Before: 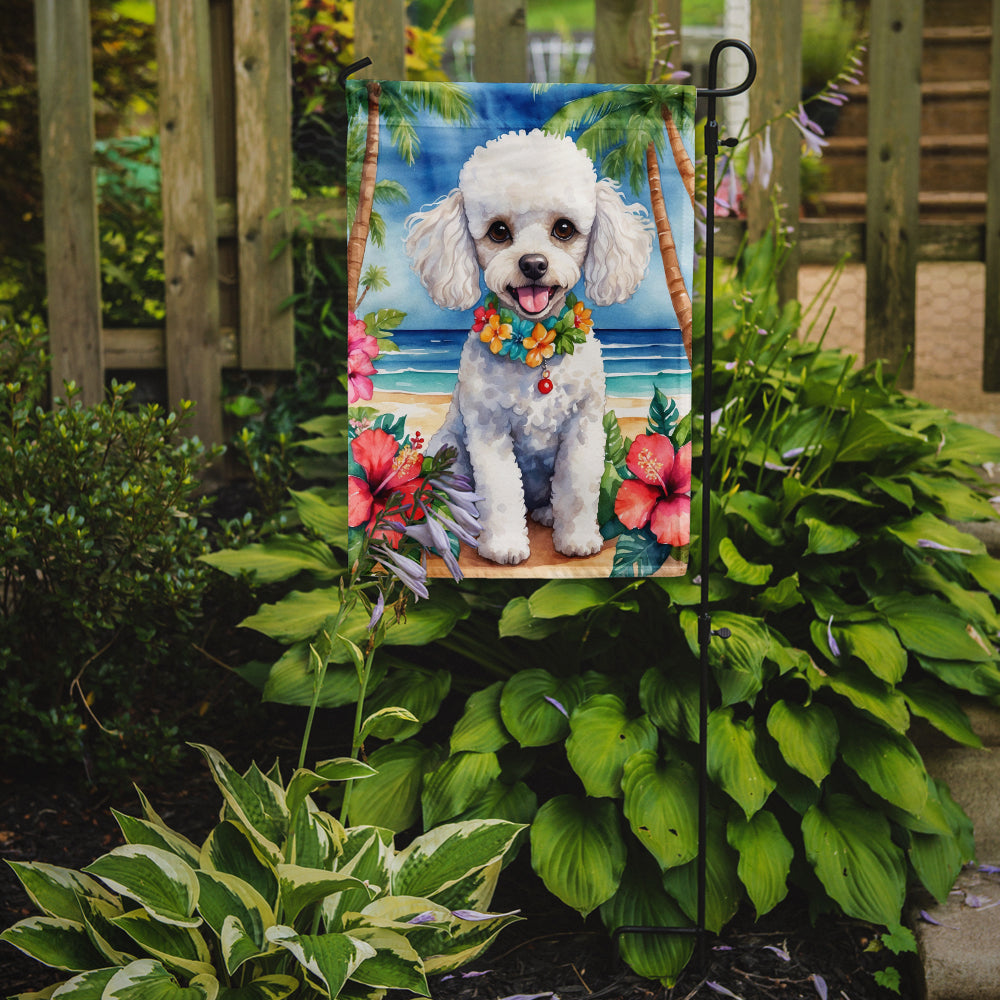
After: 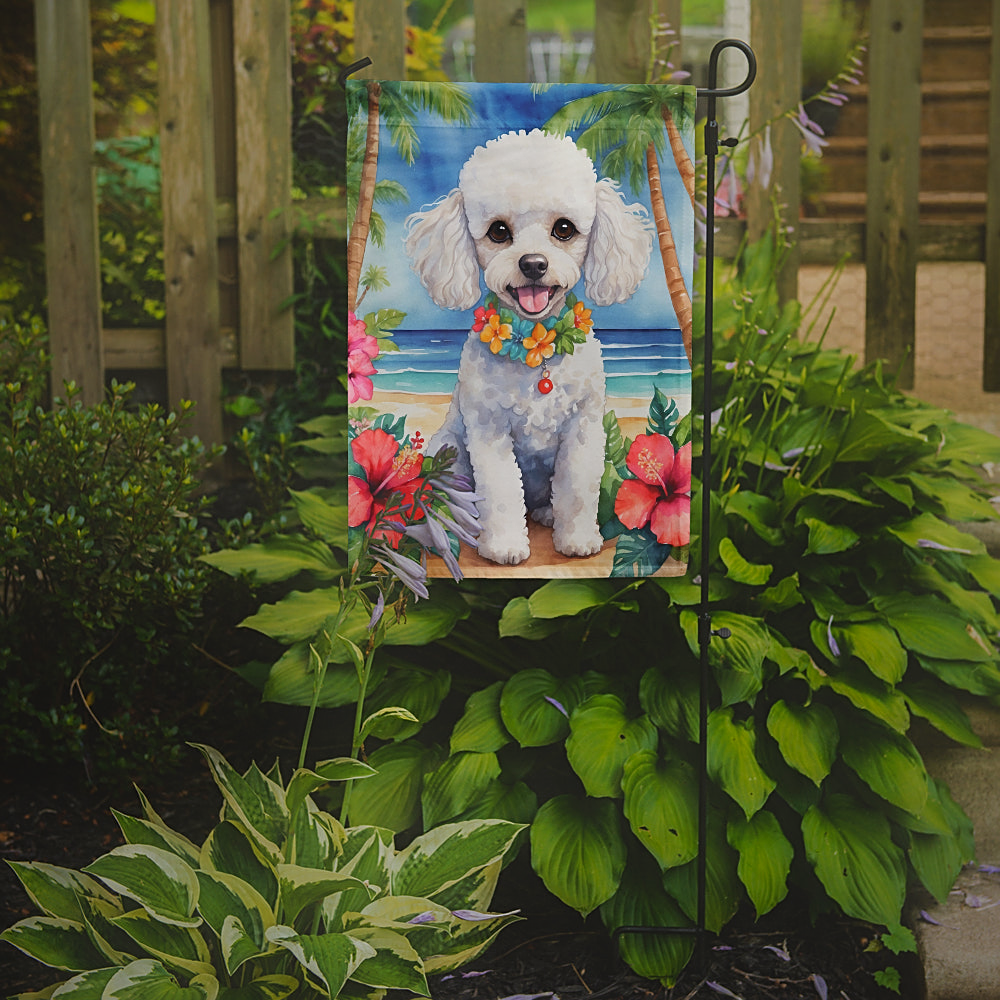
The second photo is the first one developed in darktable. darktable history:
contrast equalizer: octaves 7, y [[0.6 ×6], [0.55 ×6], [0 ×6], [0 ×6], [0 ×6]], mix -1
sharpen: on, module defaults
